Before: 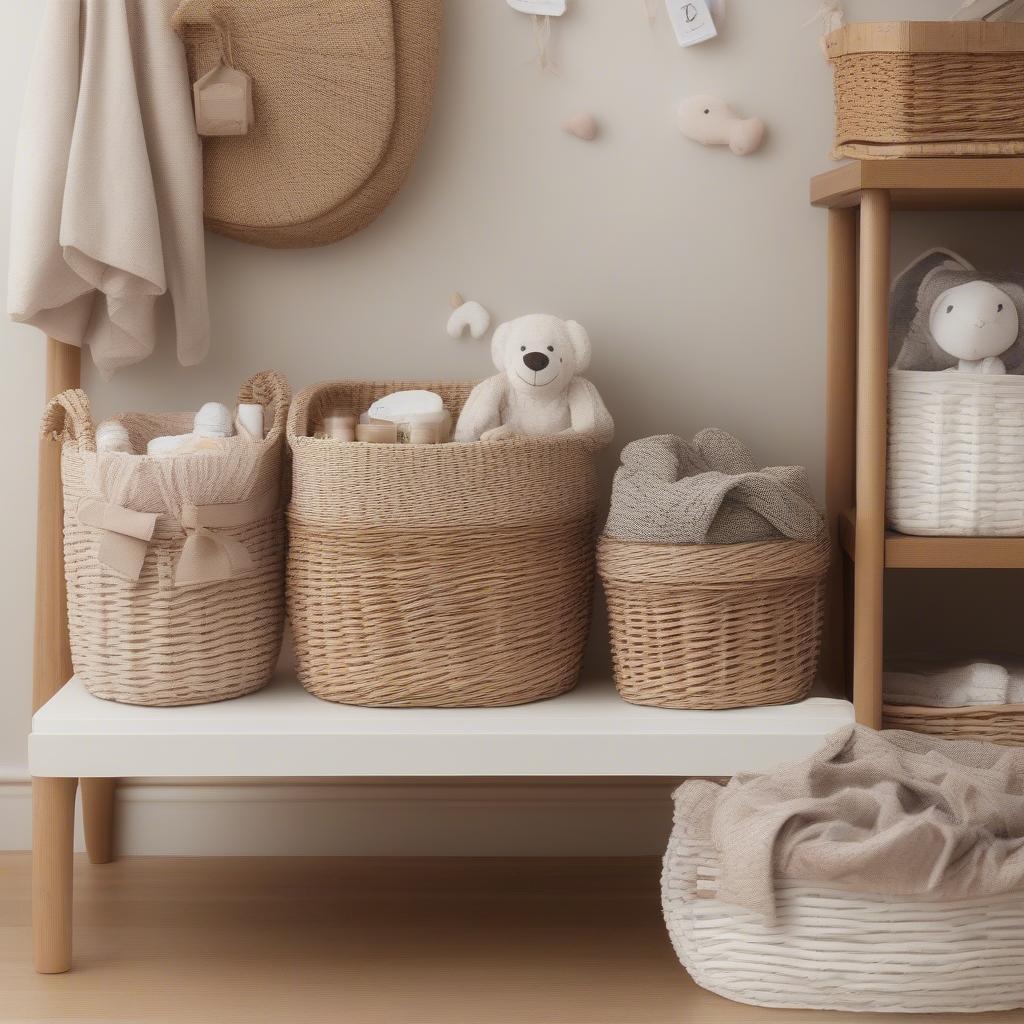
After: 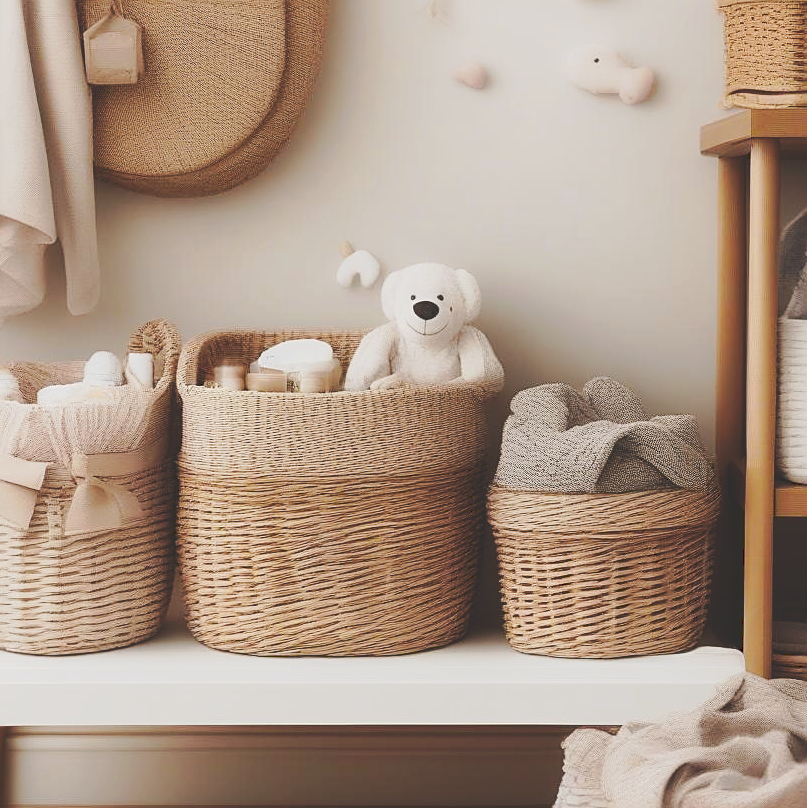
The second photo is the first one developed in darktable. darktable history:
sharpen: on, module defaults
tone curve: curves: ch0 [(0, 0) (0.003, 0.174) (0.011, 0.178) (0.025, 0.182) (0.044, 0.185) (0.069, 0.191) (0.1, 0.194) (0.136, 0.199) (0.177, 0.219) (0.224, 0.246) (0.277, 0.284) (0.335, 0.35) (0.399, 0.43) (0.468, 0.539) (0.543, 0.637) (0.623, 0.711) (0.709, 0.799) (0.801, 0.865) (0.898, 0.914) (1, 1)], preserve colors none
crop and rotate: left 10.793%, top 5.075%, right 10.363%, bottom 15.983%
